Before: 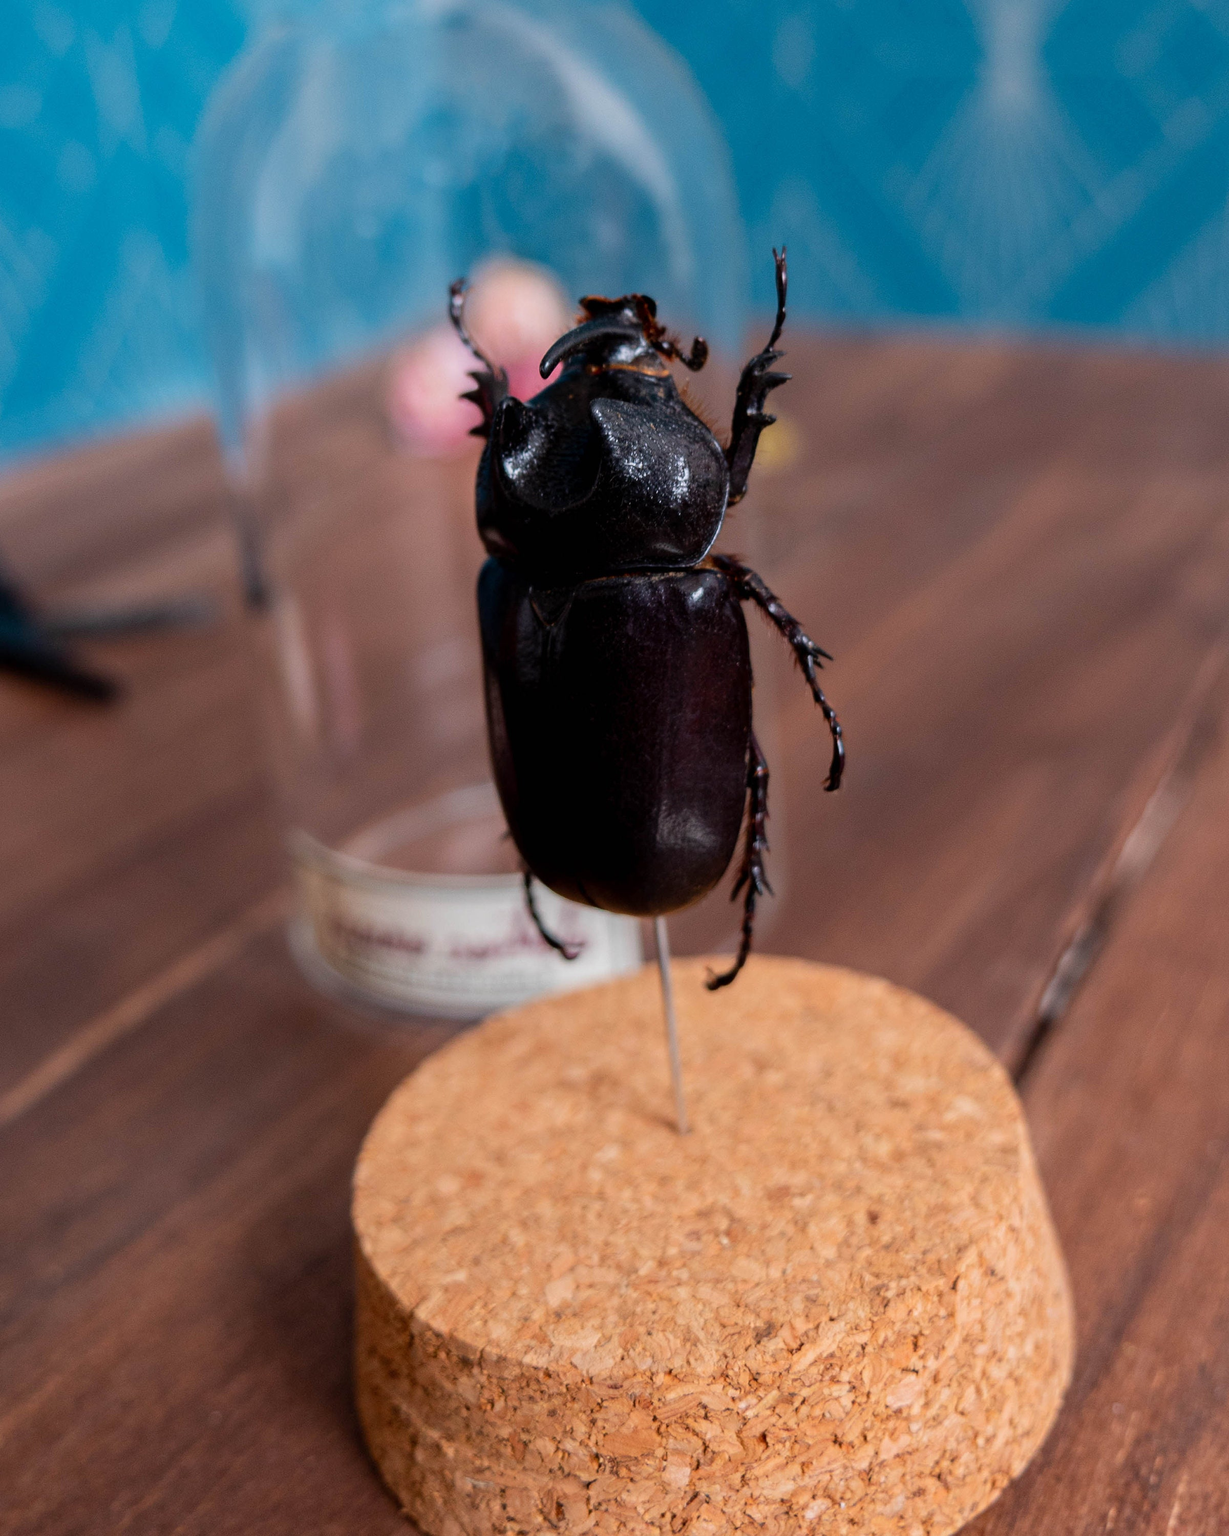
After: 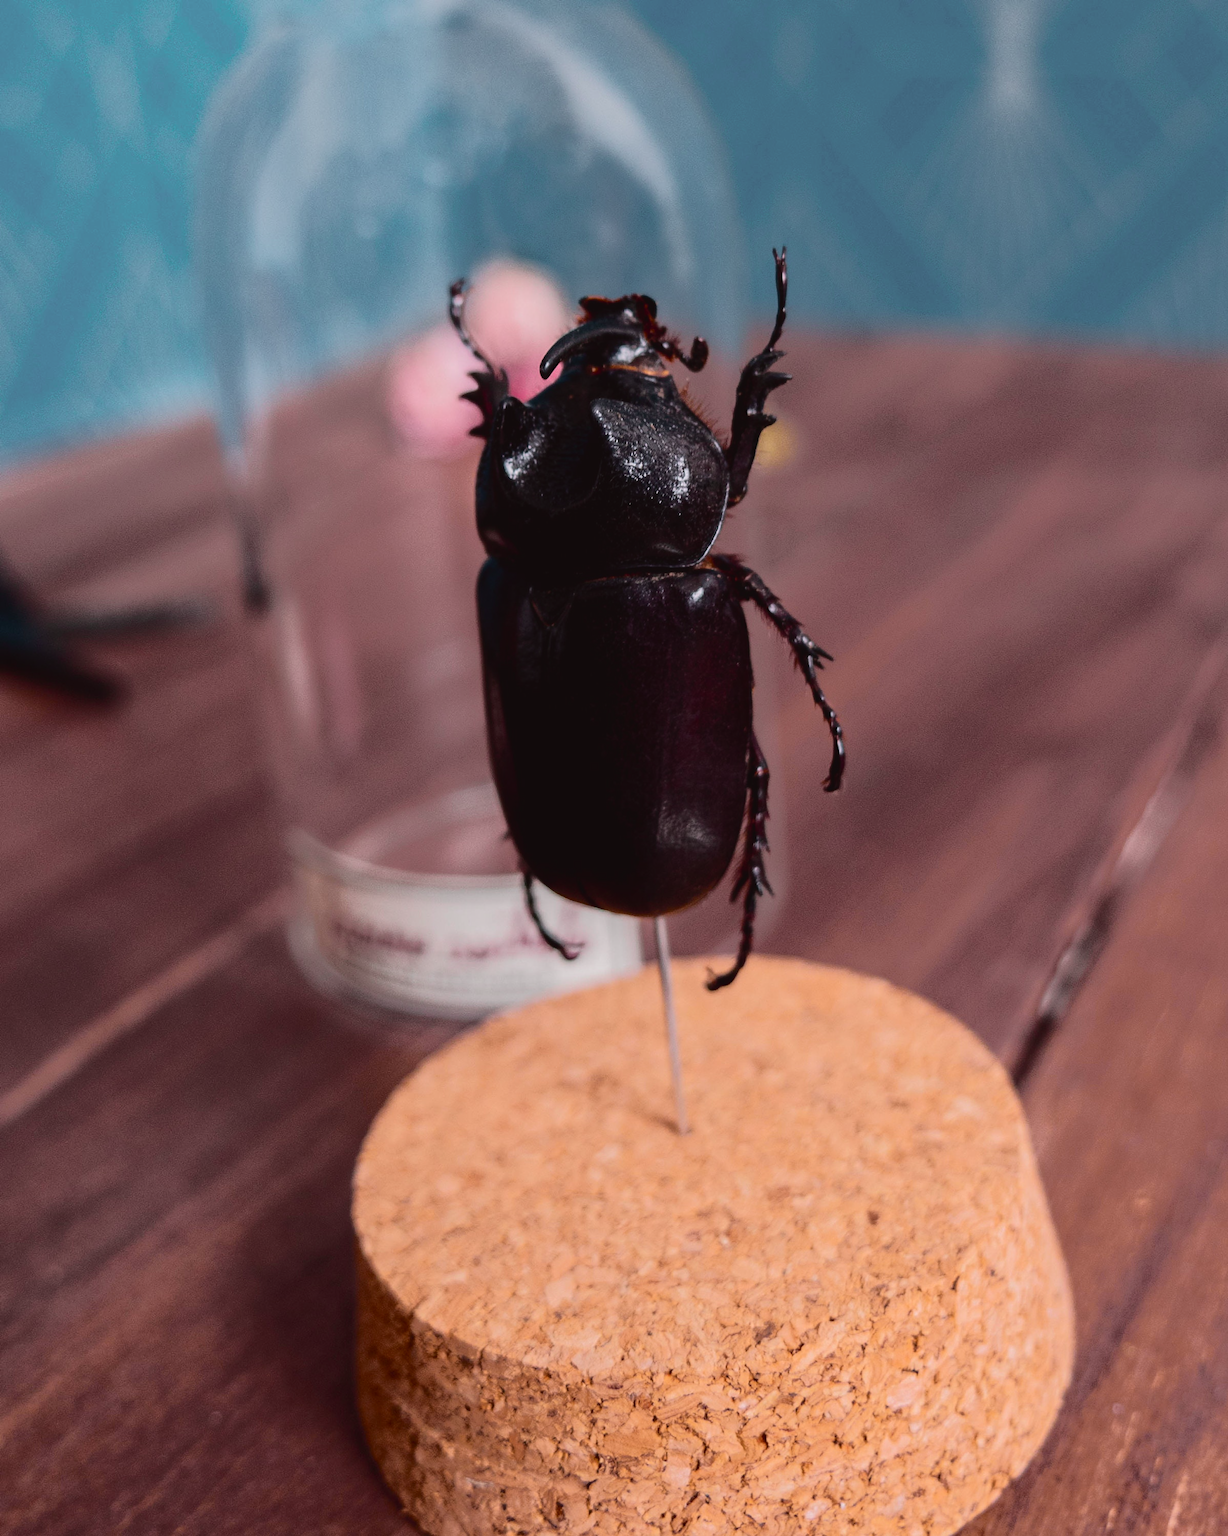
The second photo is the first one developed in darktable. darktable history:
tone curve: curves: ch0 [(0, 0.032) (0.094, 0.08) (0.265, 0.208) (0.41, 0.417) (0.498, 0.496) (0.638, 0.673) (0.845, 0.828) (0.994, 0.964)]; ch1 [(0, 0) (0.161, 0.092) (0.37, 0.302) (0.417, 0.434) (0.492, 0.502) (0.576, 0.589) (0.644, 0.638) (0.725, 0.765) (1, 1)]; ch2 [(0, 0) (0.352, 0.403) (0.45, 0.469) (0.521, 0.515) (0.55, 0.528) (0.589, 0.576) (1, 1)], color space Lab, independent channels, preserve colors none
